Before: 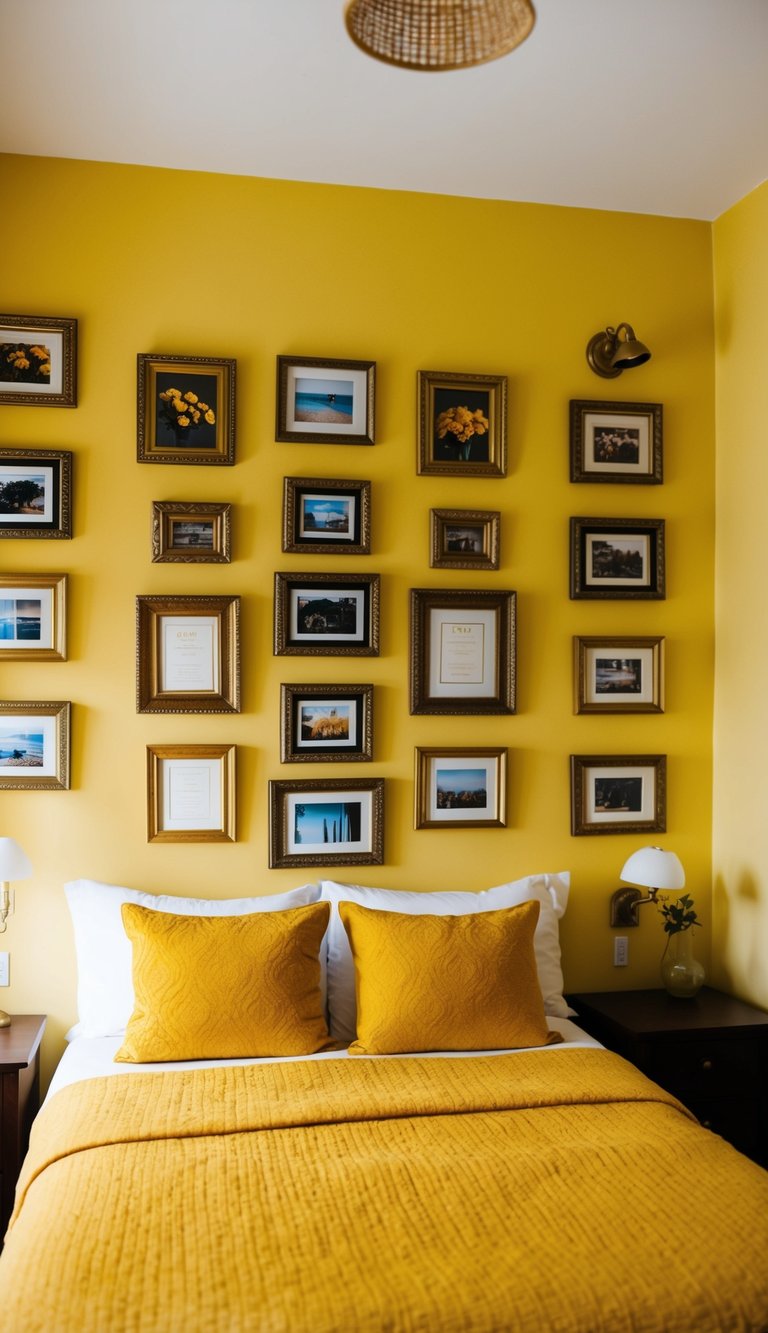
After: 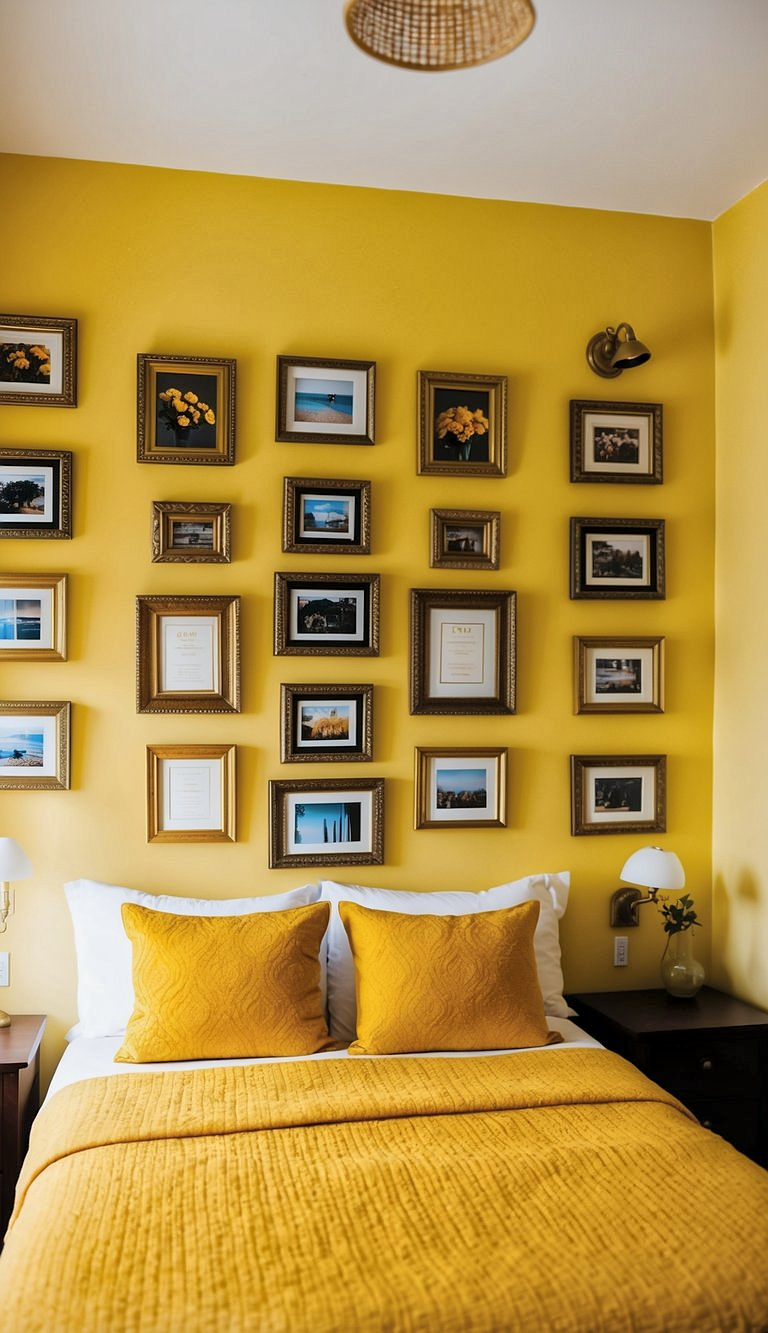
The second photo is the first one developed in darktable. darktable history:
sharpen: radius 1
global tonemap: drago (1, 100), detail 1
